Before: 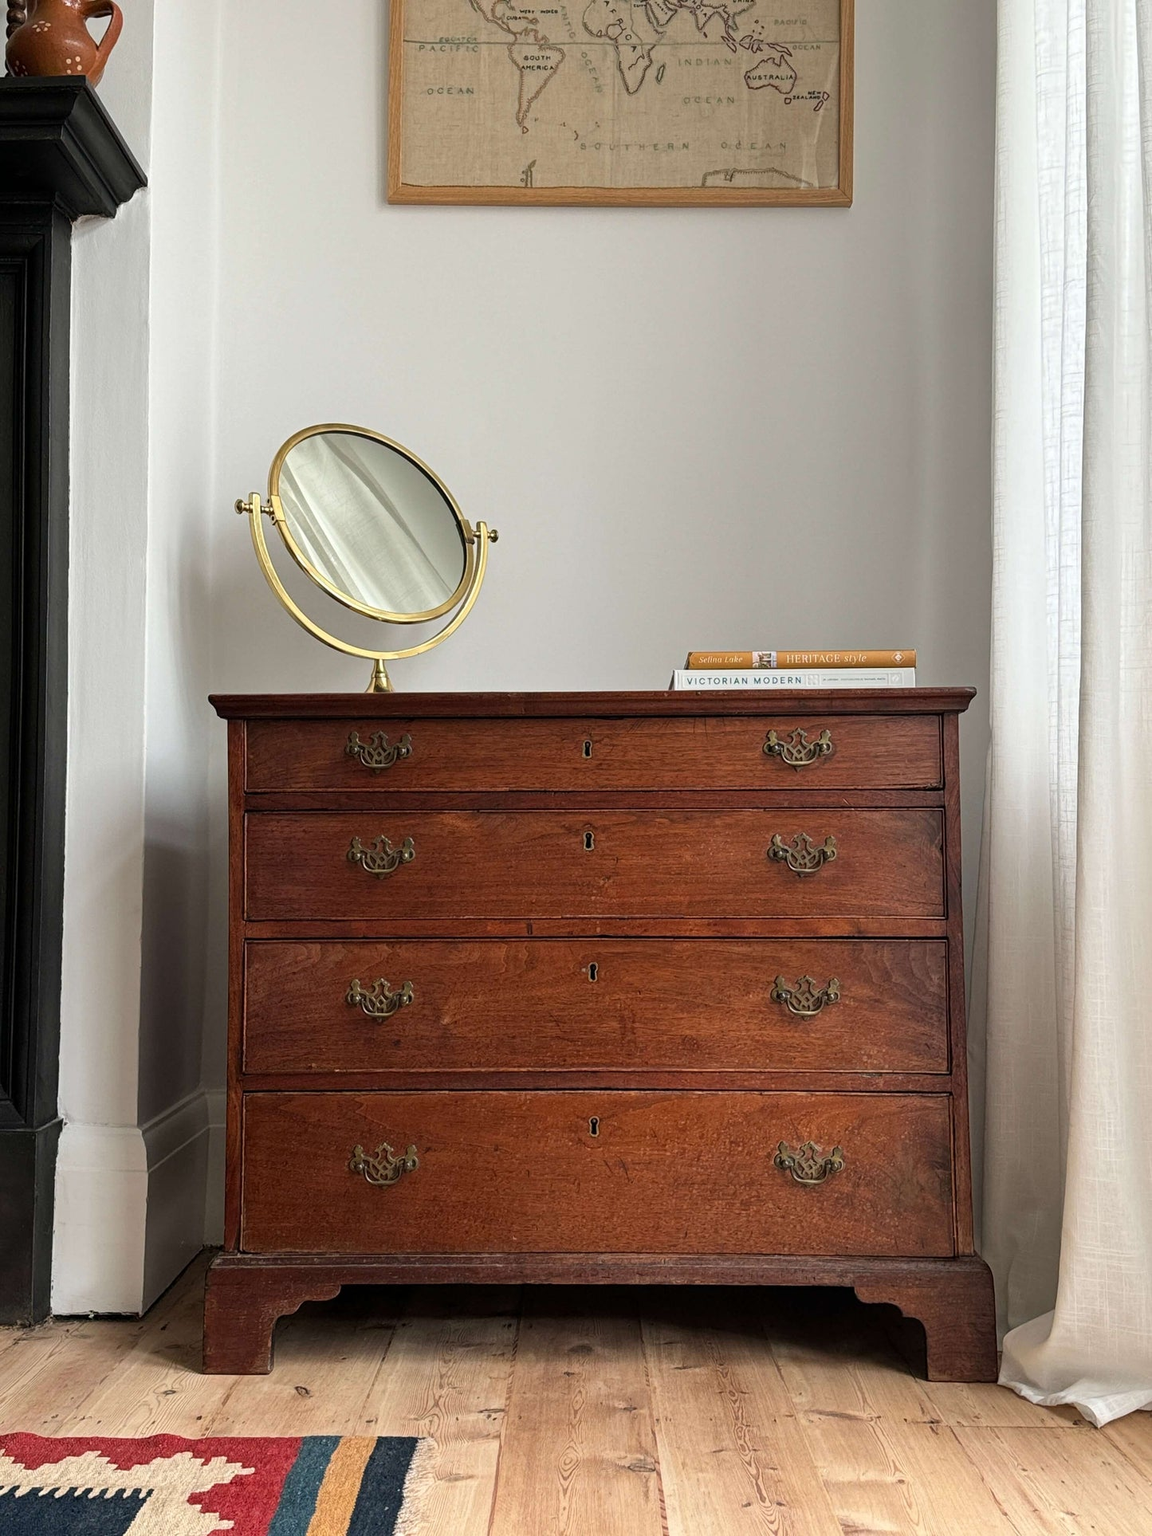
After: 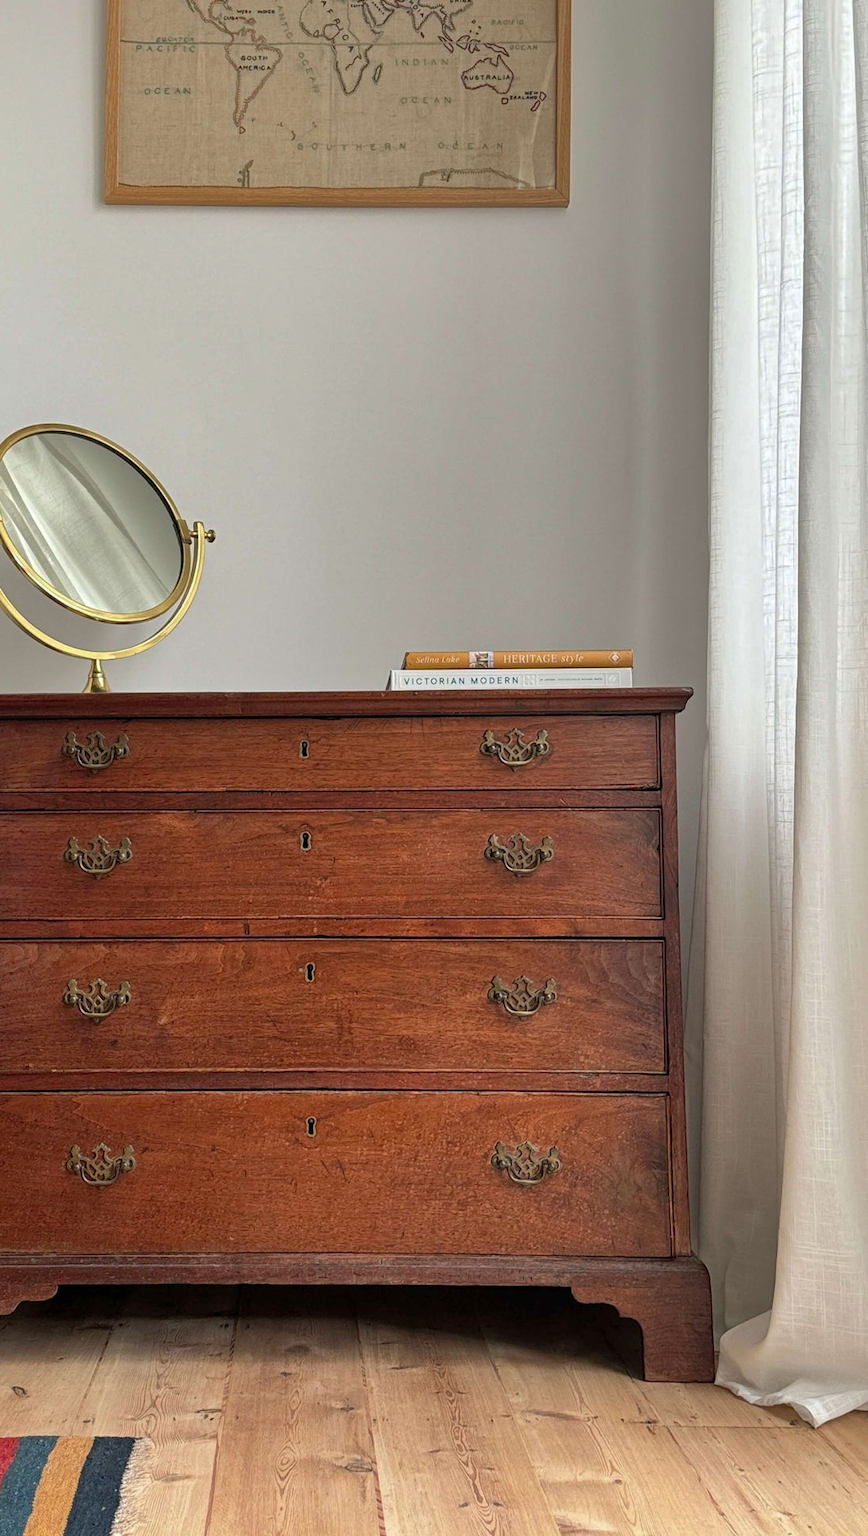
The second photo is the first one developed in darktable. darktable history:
crop and rotate: left 24.6%
shadows and highlights: on, module defaults
